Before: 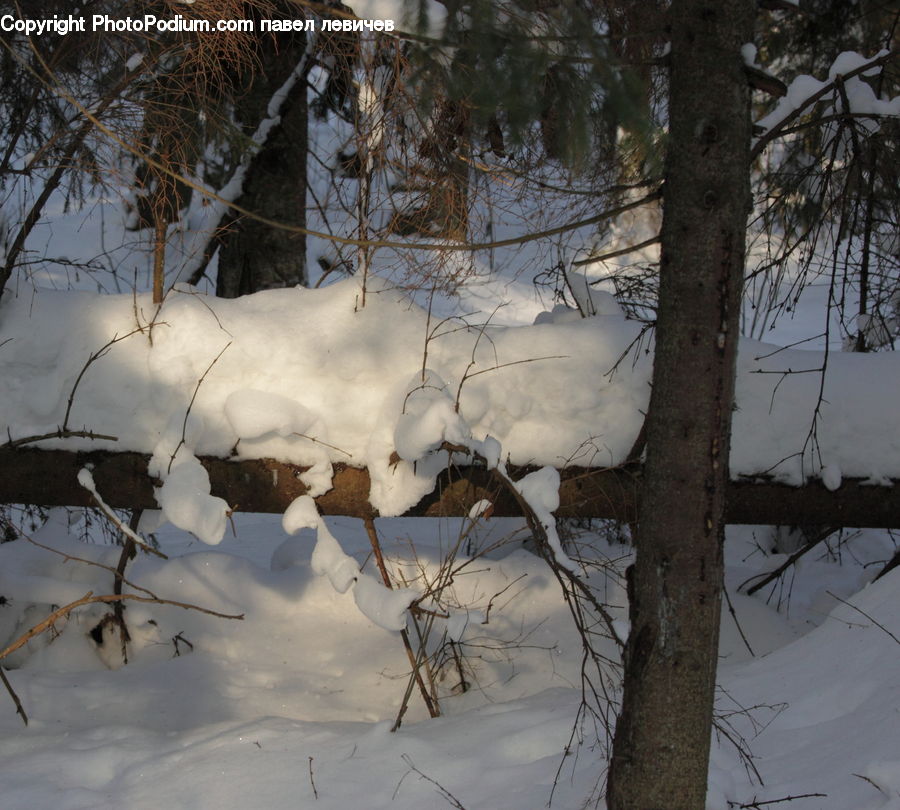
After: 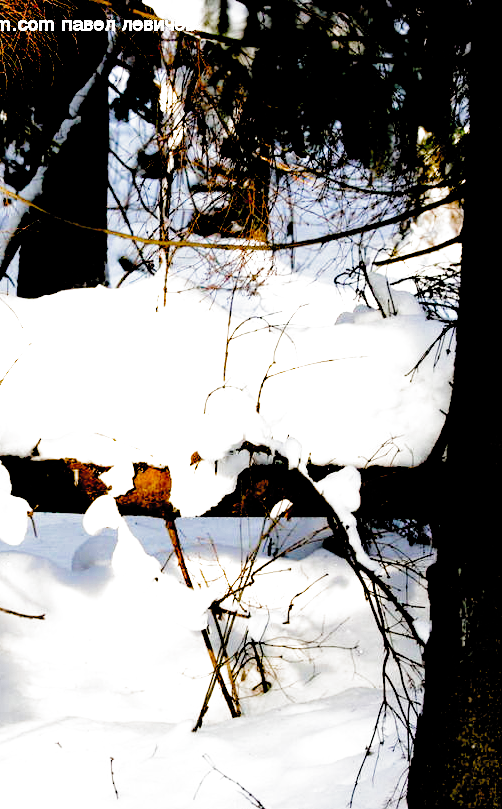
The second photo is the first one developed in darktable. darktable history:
exposure: black level correction 0.008, exposure 1.418 EV, compensate exposure bias true, compensate highlight preservation false
filmic rgb: black relative exposure -1.14 EV, white relative exposure 2.09 EV, hardness 1.55, contrast 2.235, preserve chrominance no, color science v3 (2019), use custom middle-gray values true
levels: mode automatic, levels [0, 0.478, 1]
crop: left 22.121%, right 22.025%, bottom 0.01%
